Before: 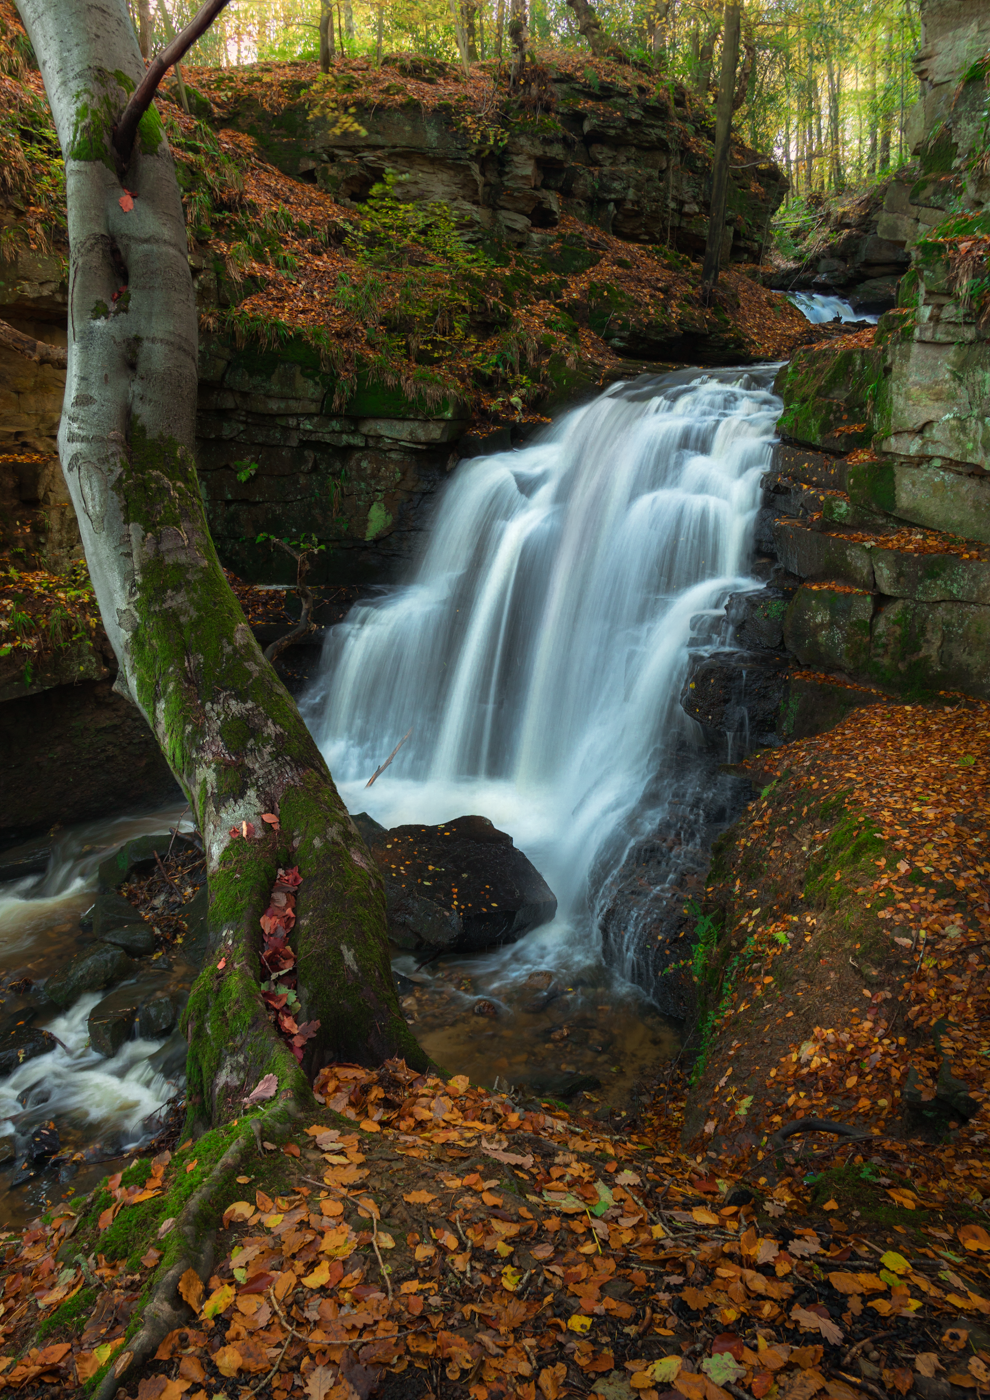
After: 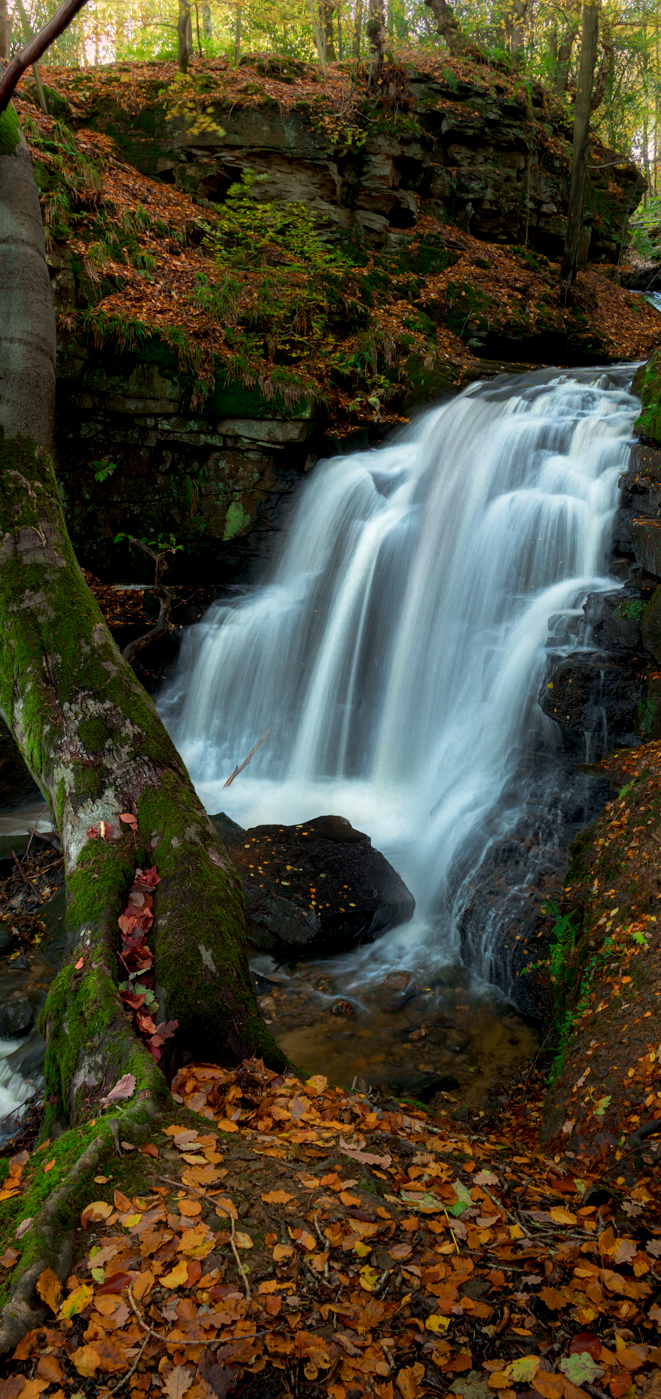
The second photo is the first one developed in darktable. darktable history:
exposure: black level correction 0.006, compensate highlight preservation false
crop and rotate: left 14.437%, right 18.737%
